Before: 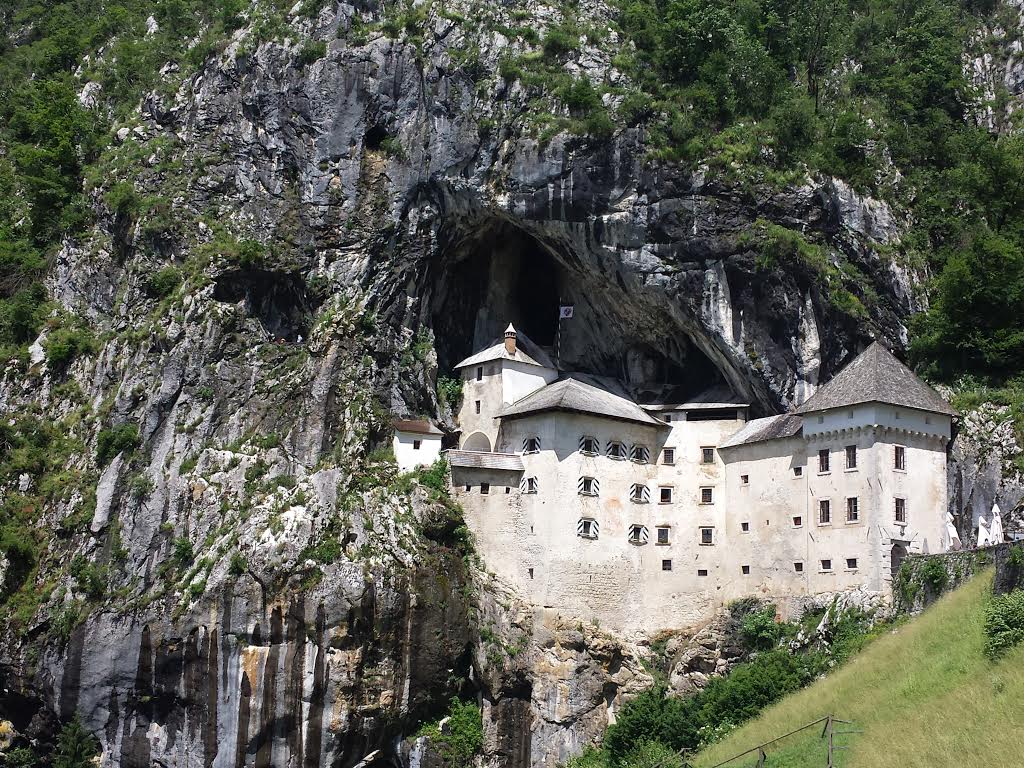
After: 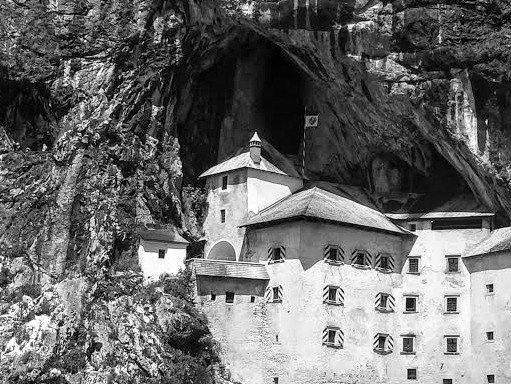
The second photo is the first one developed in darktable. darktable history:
contrast brightness saturation: saturation -1
local contrast: on, module defaults
crop: left 25%, top 25%, right 25%, bottom 25%
